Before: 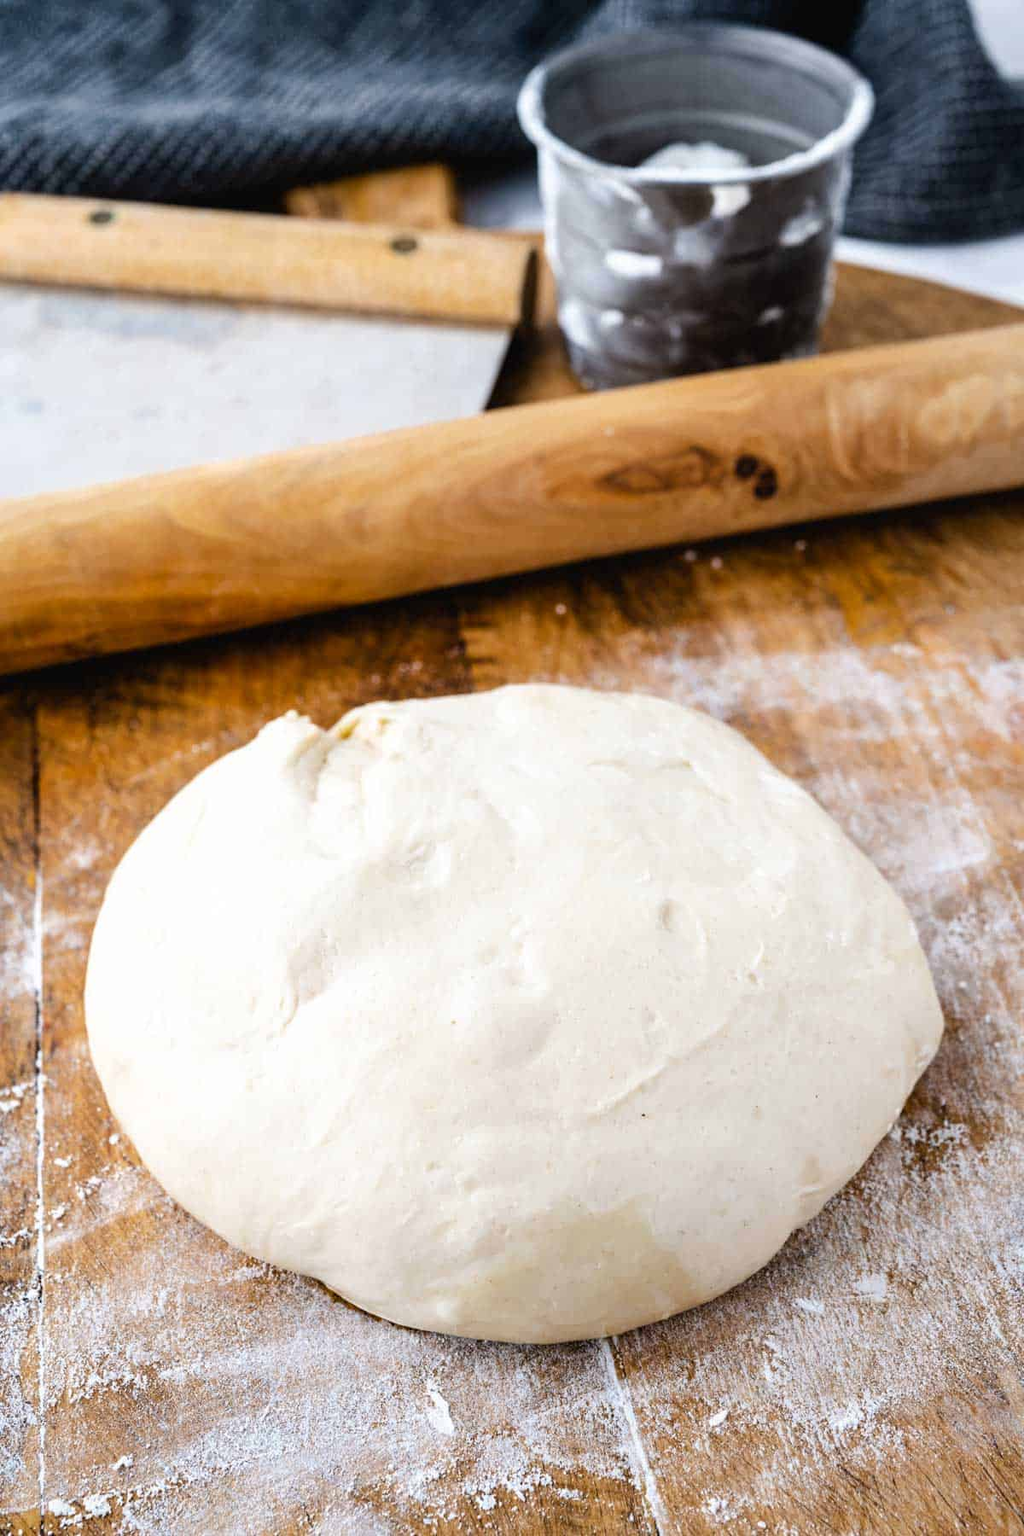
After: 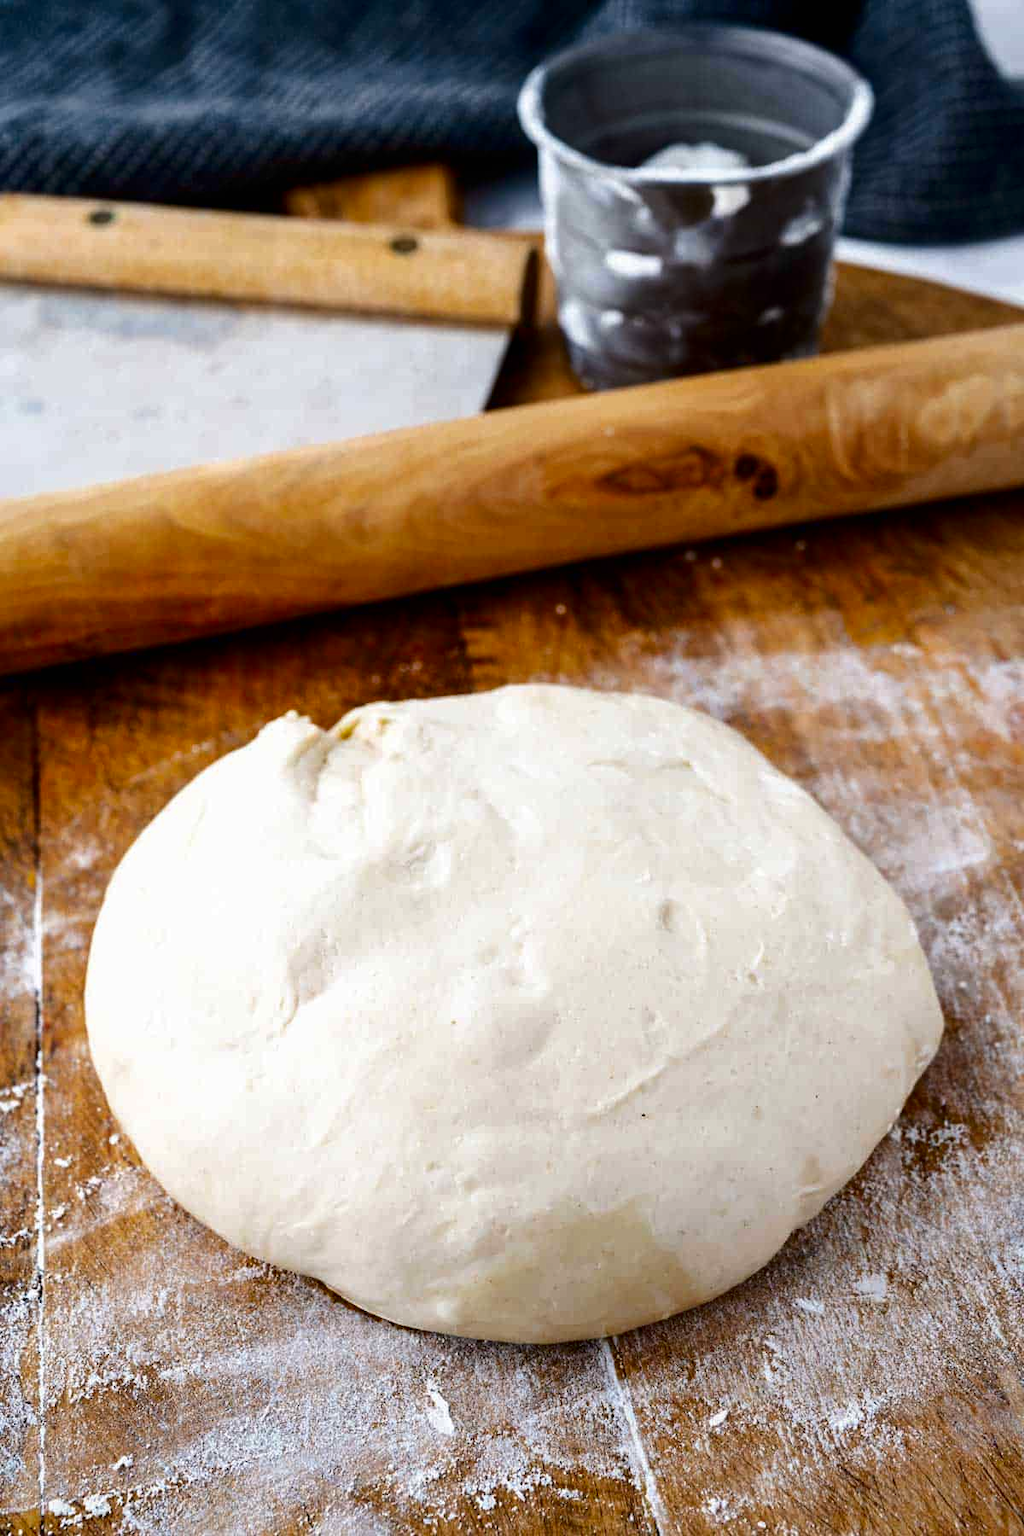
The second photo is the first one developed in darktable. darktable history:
contrast brightness saturation: brightness -0.25, saturation 0.2
white balance: red 1, blue 1
